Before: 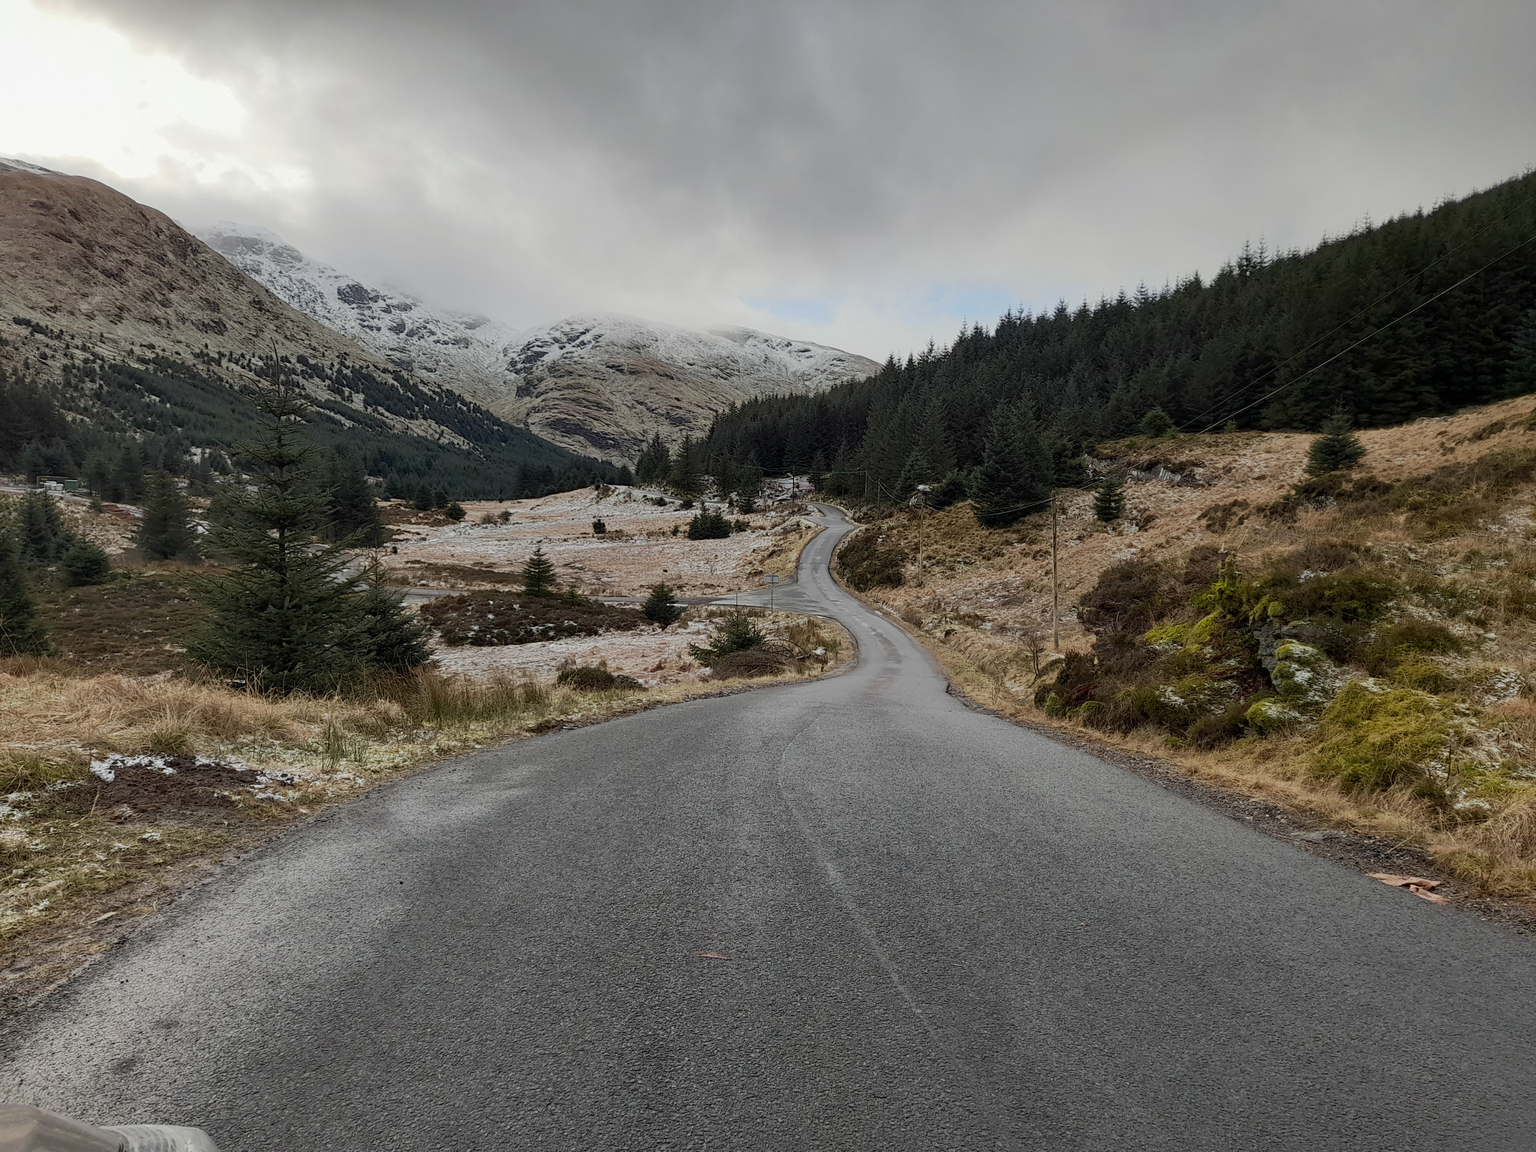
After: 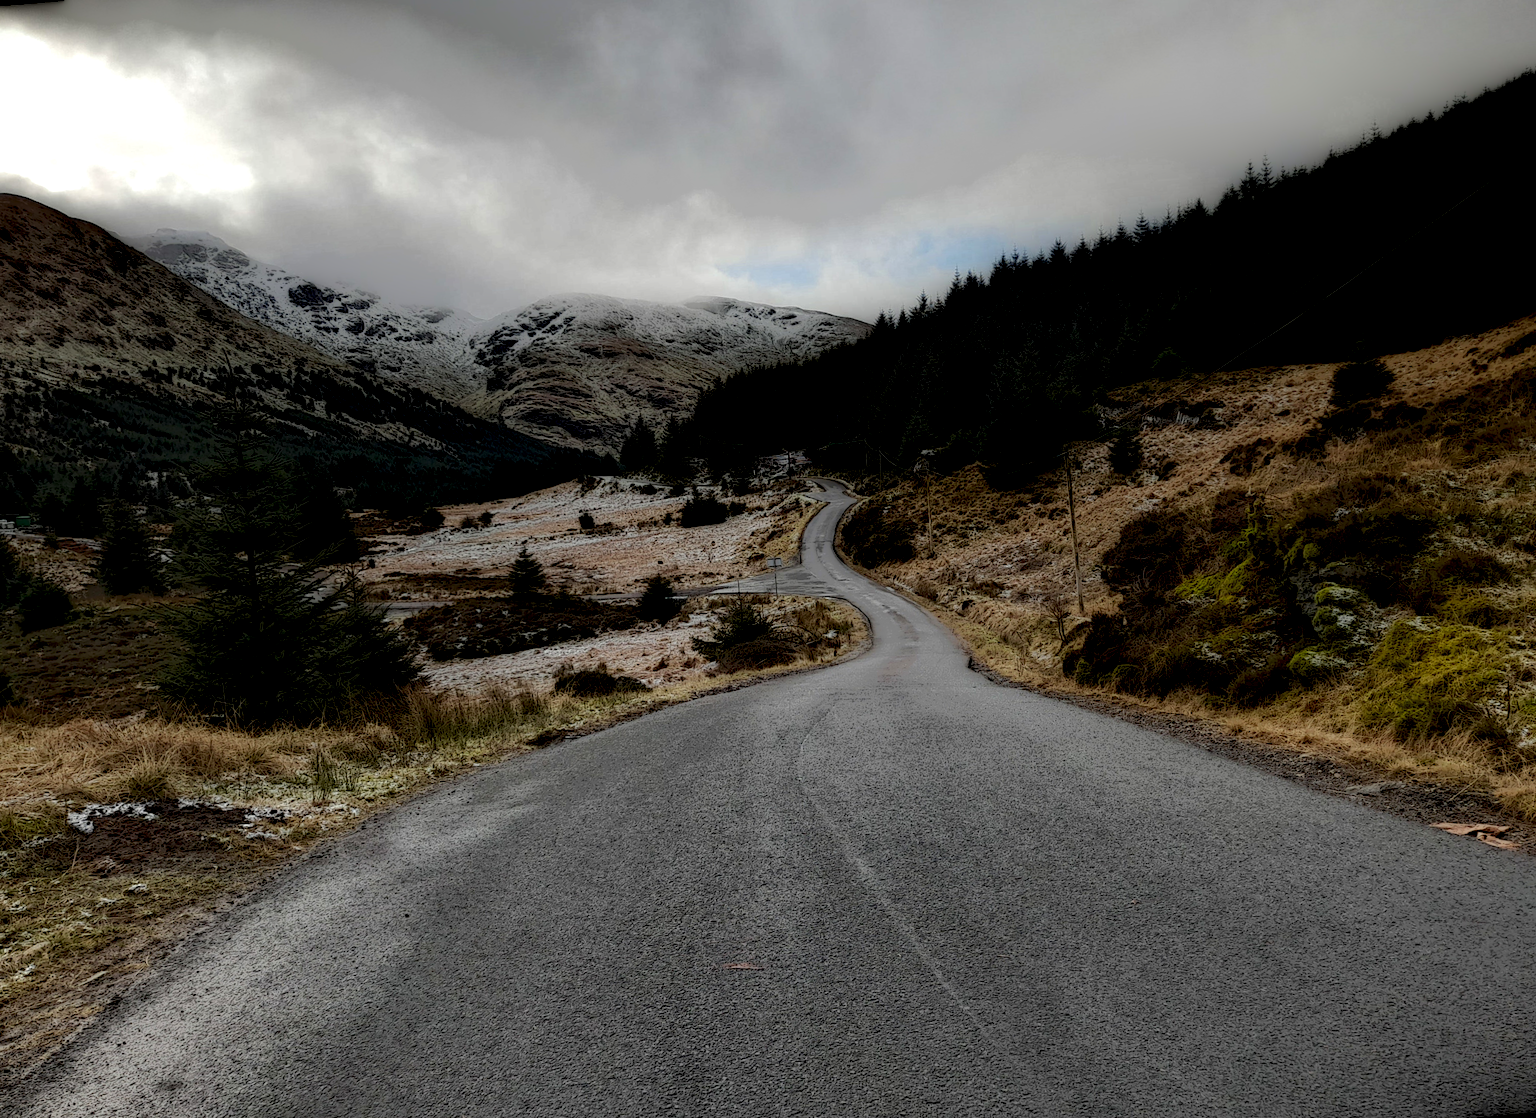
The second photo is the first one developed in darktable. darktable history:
rotate and perspective: rotation -4.57°, crop left 0.054, crop right 0.944, crop top 0.087, crop bottom 0.914
exposure: exposure 0.722 EV, compensate highlight preservation false
levels: levels [0, 0.492, 0.984]
local contrast: highlights 0%, shadows 198%, detail 164%, midtone range 0.001
